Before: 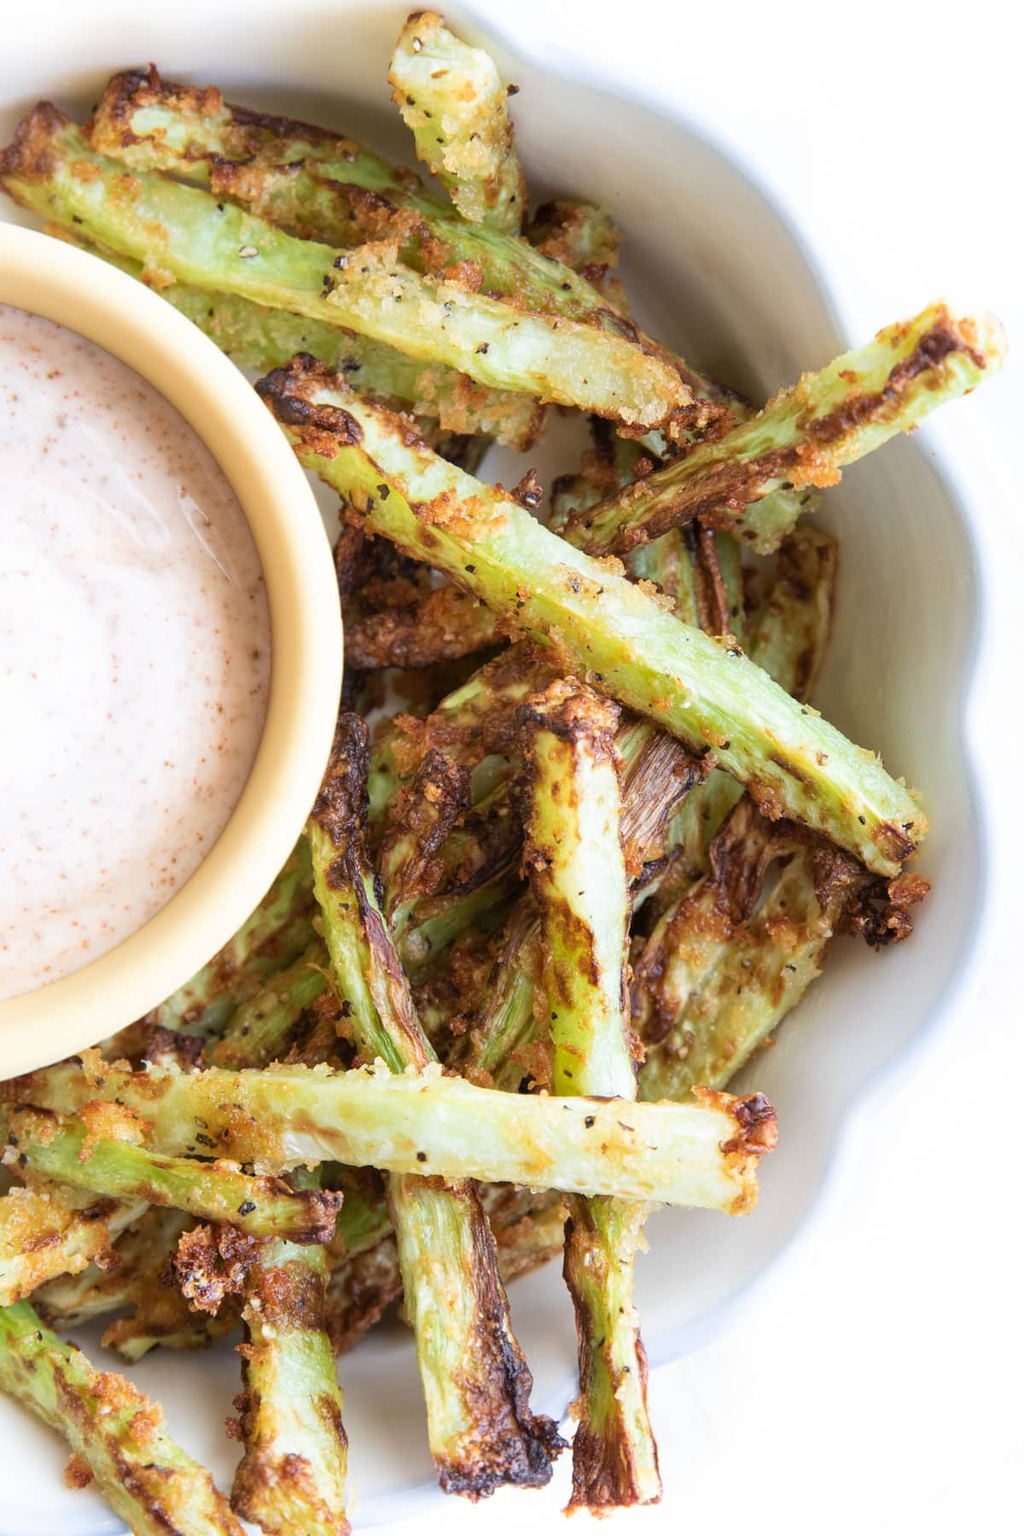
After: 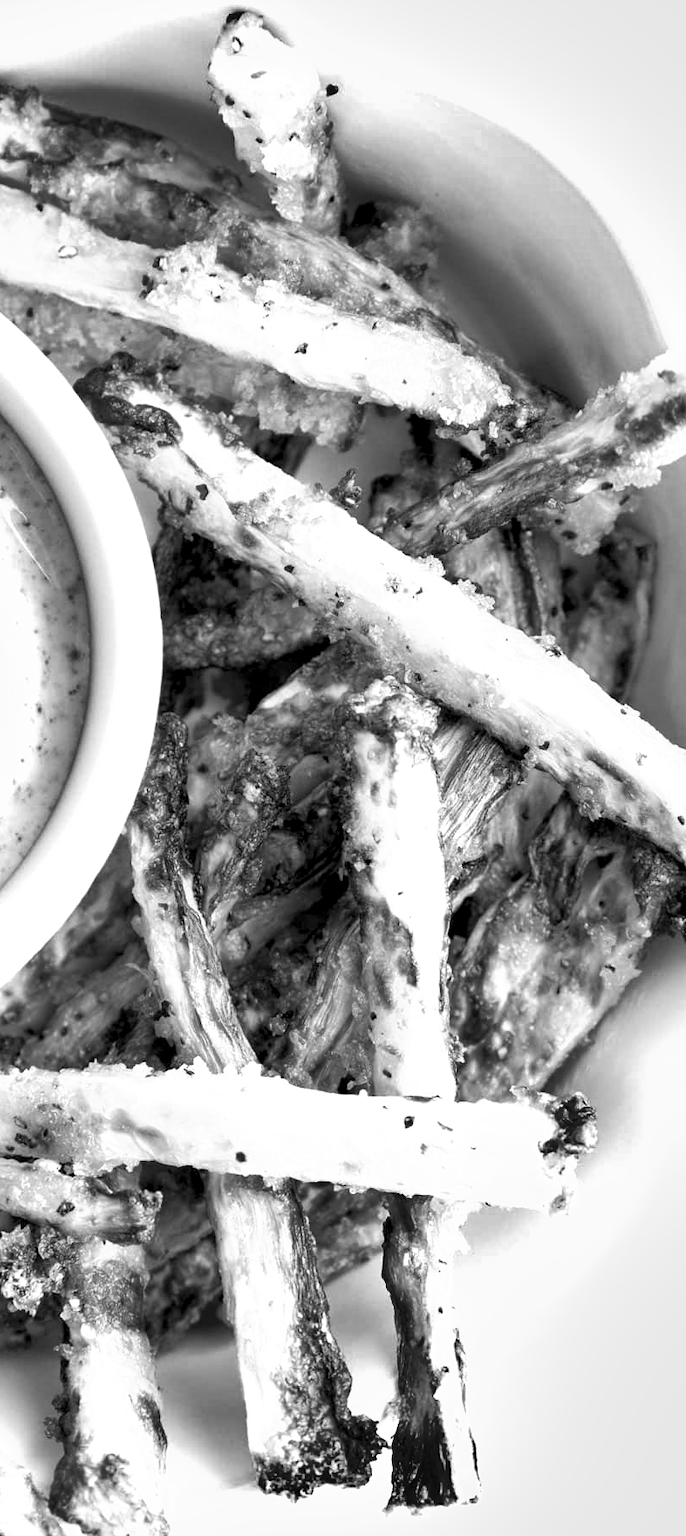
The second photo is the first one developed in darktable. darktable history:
exposure: black level correction 0.003, exposure 0.386 EV, compensate highlight preservation false
color correction: highlights a* -8.81, highlights b* -23.19
color balance rgb: perceptual saturation grading › global saturation 34.756%, perceptual saturation grading › highlights -29.992%, perceptual saturation grading › shadows 34.65%
color zones: curves: ch1 [(0, -0.394) (0.143, -0.394) (0.286, -0.394) (0.429, -0.392) (0.571, -0.391) (0.714, -0.391) (0.857, -0.391) (1, -0.394)]
crop and rotate: left 17.728%, right 15.261%
levels: levels [0.062, 0.494, 0.925]
velvia: strength 31.33%, mid-tones bias 0.202
shadows and highlights: low approximation 0.01, soften with gaussian
